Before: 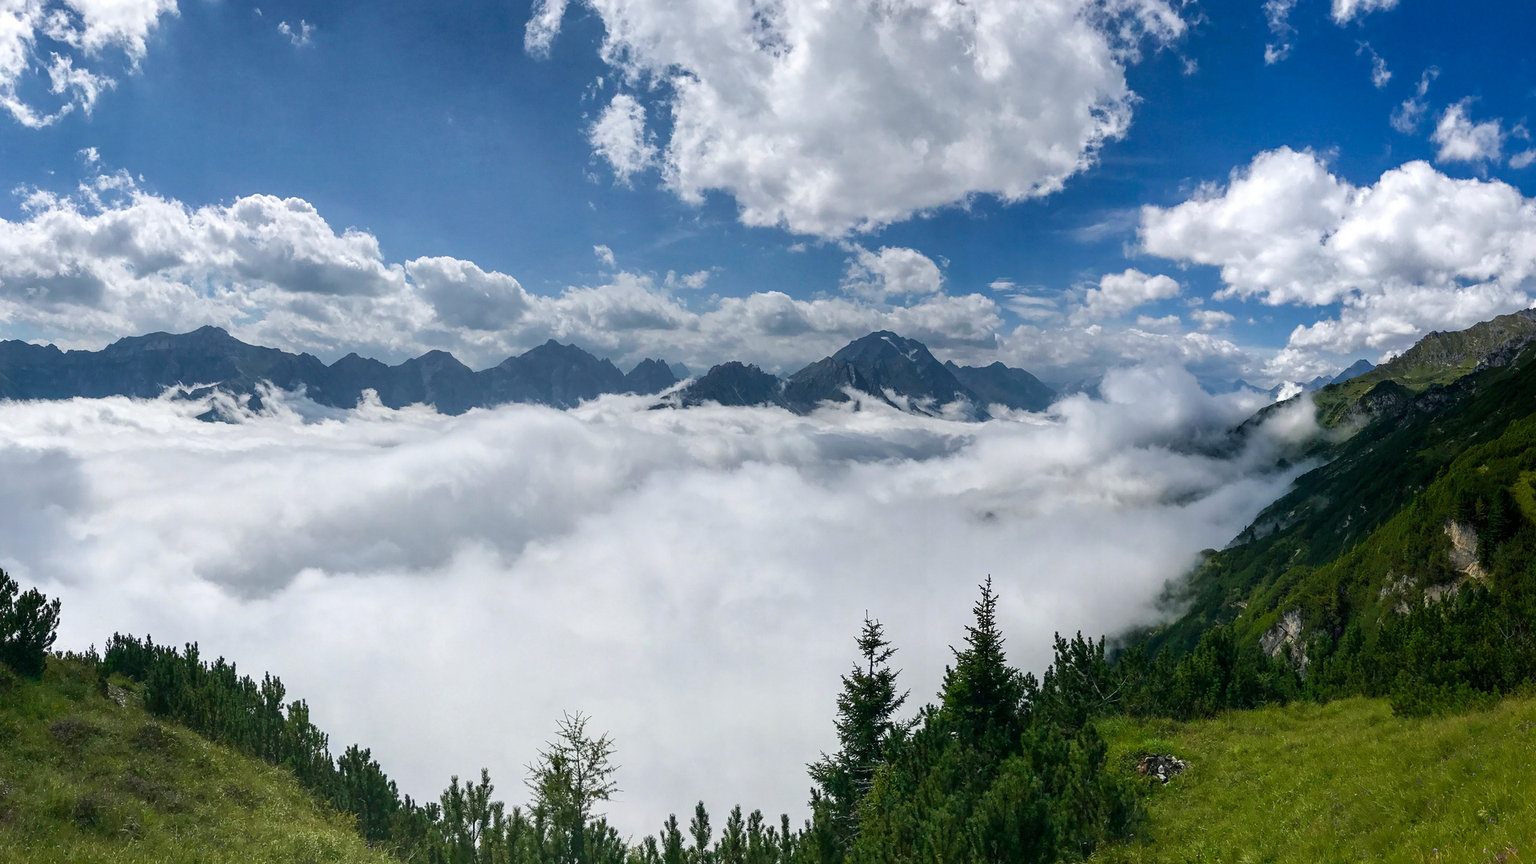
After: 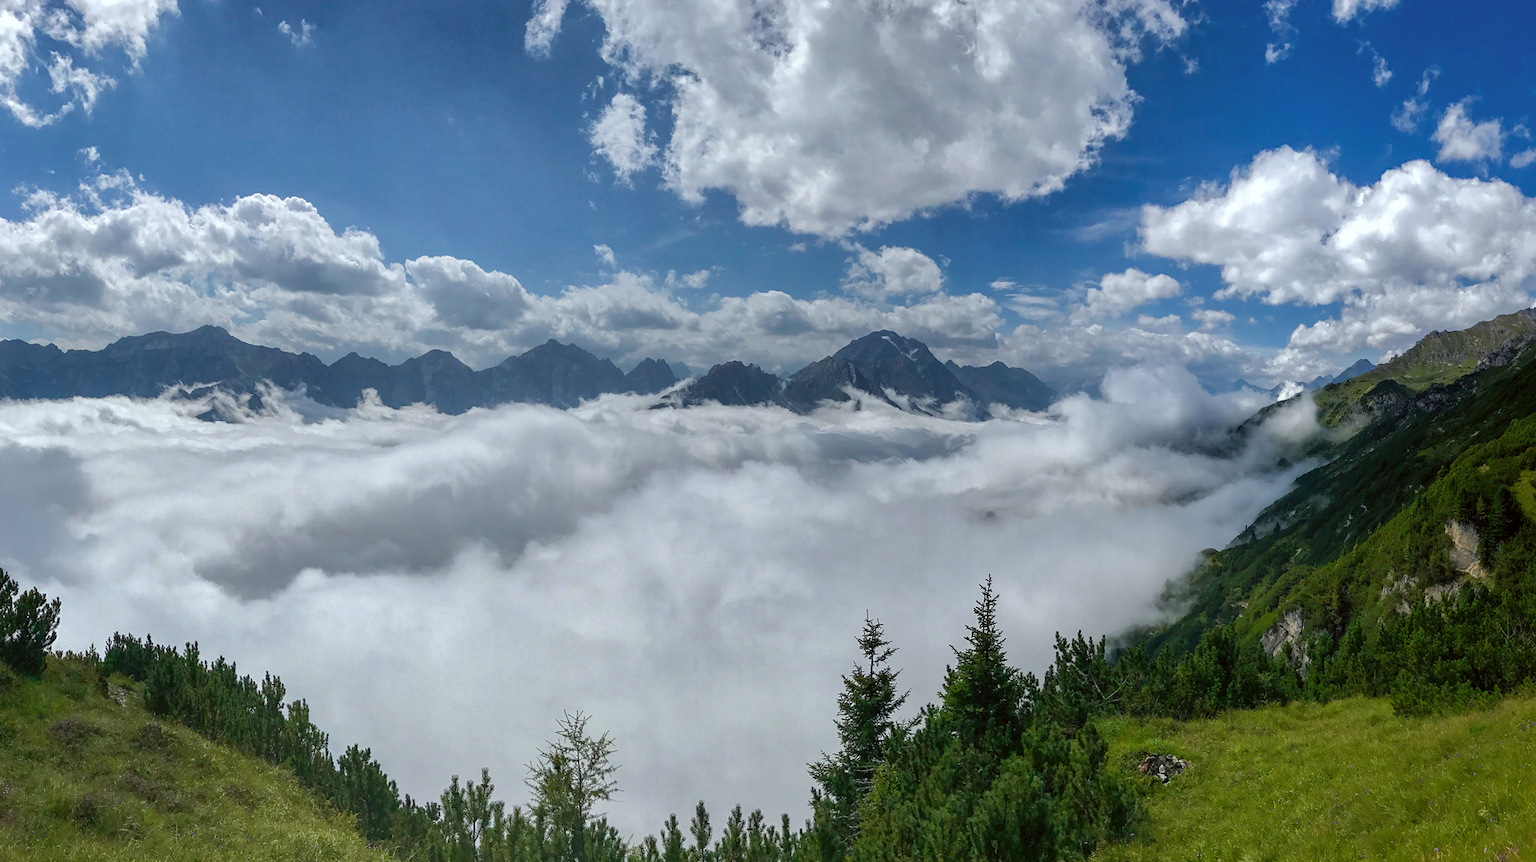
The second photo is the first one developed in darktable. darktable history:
color correction: highlights a* -2.78, highlights b* -2.56, shadows a* 2.49, shadows b* 2.81
shadows and highlights: shadows 39.78, highlights -59.8
crop: top 0.097%, bottom 0.092%
